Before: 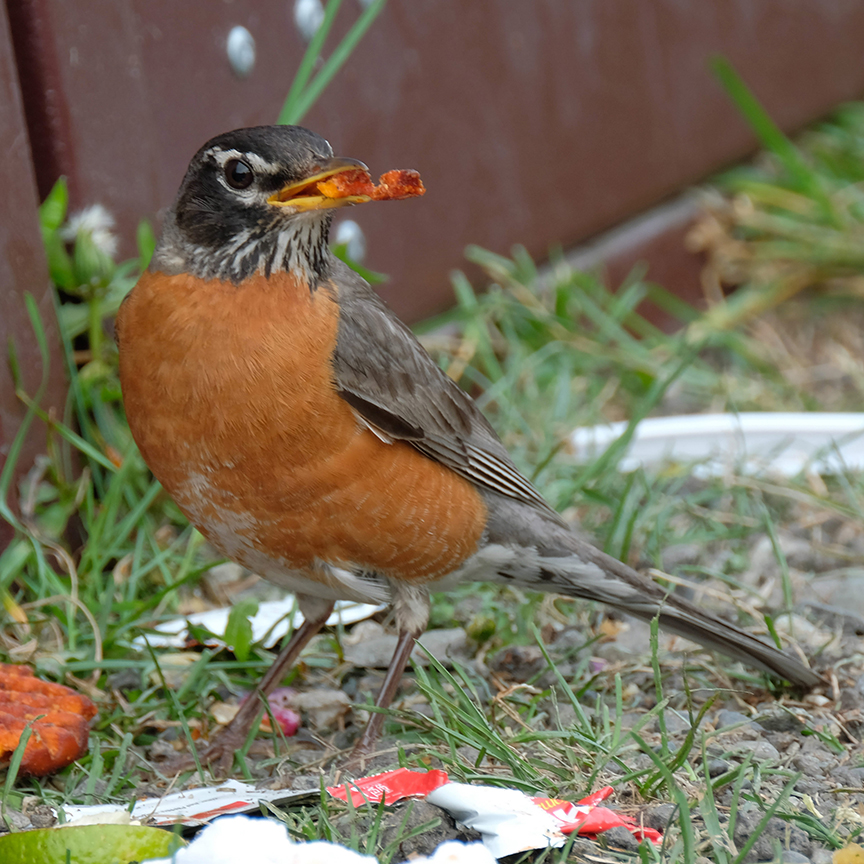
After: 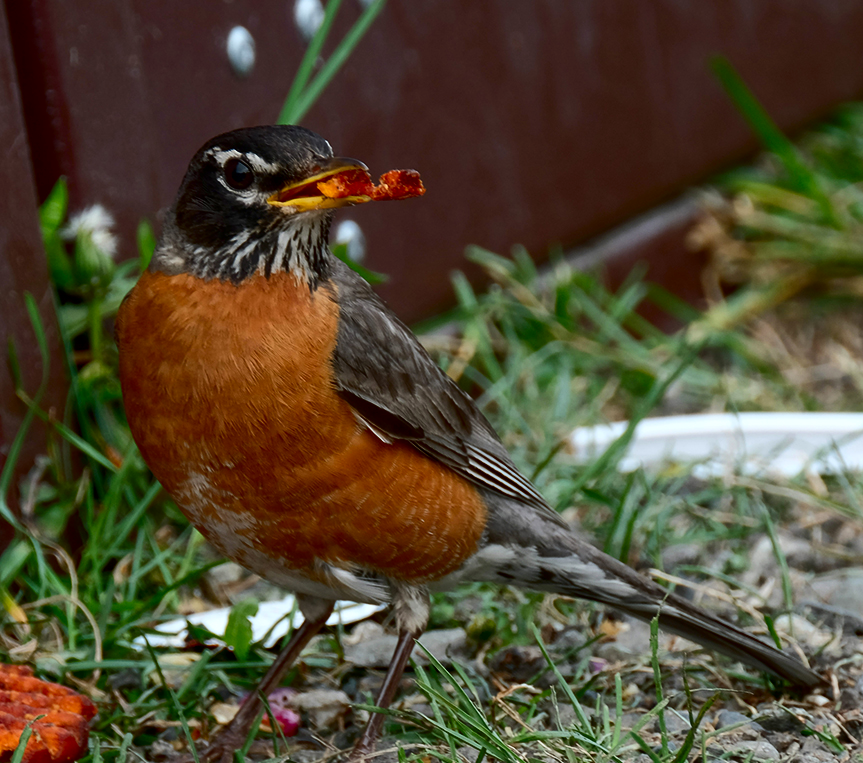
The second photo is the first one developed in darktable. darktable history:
contrast brightness saturation: contrast 0.236, brightness -0.23, saturation 0.148
crop and rotate: top 0%, bottom 11.596%
